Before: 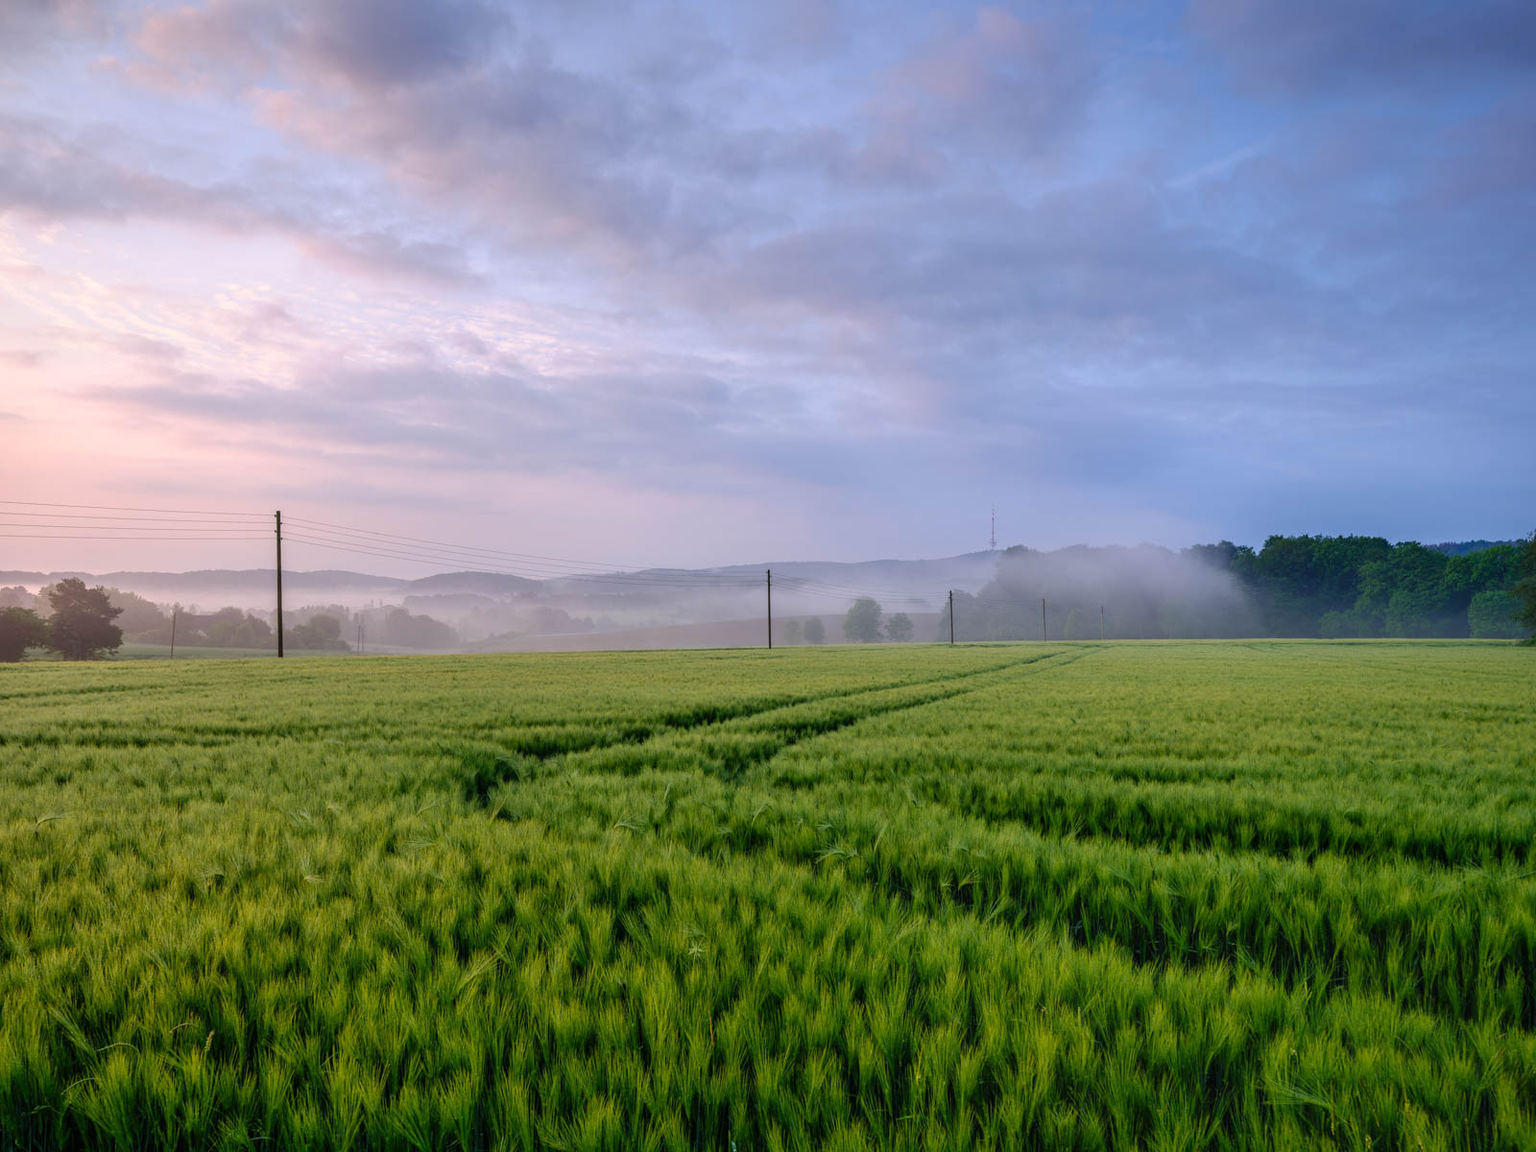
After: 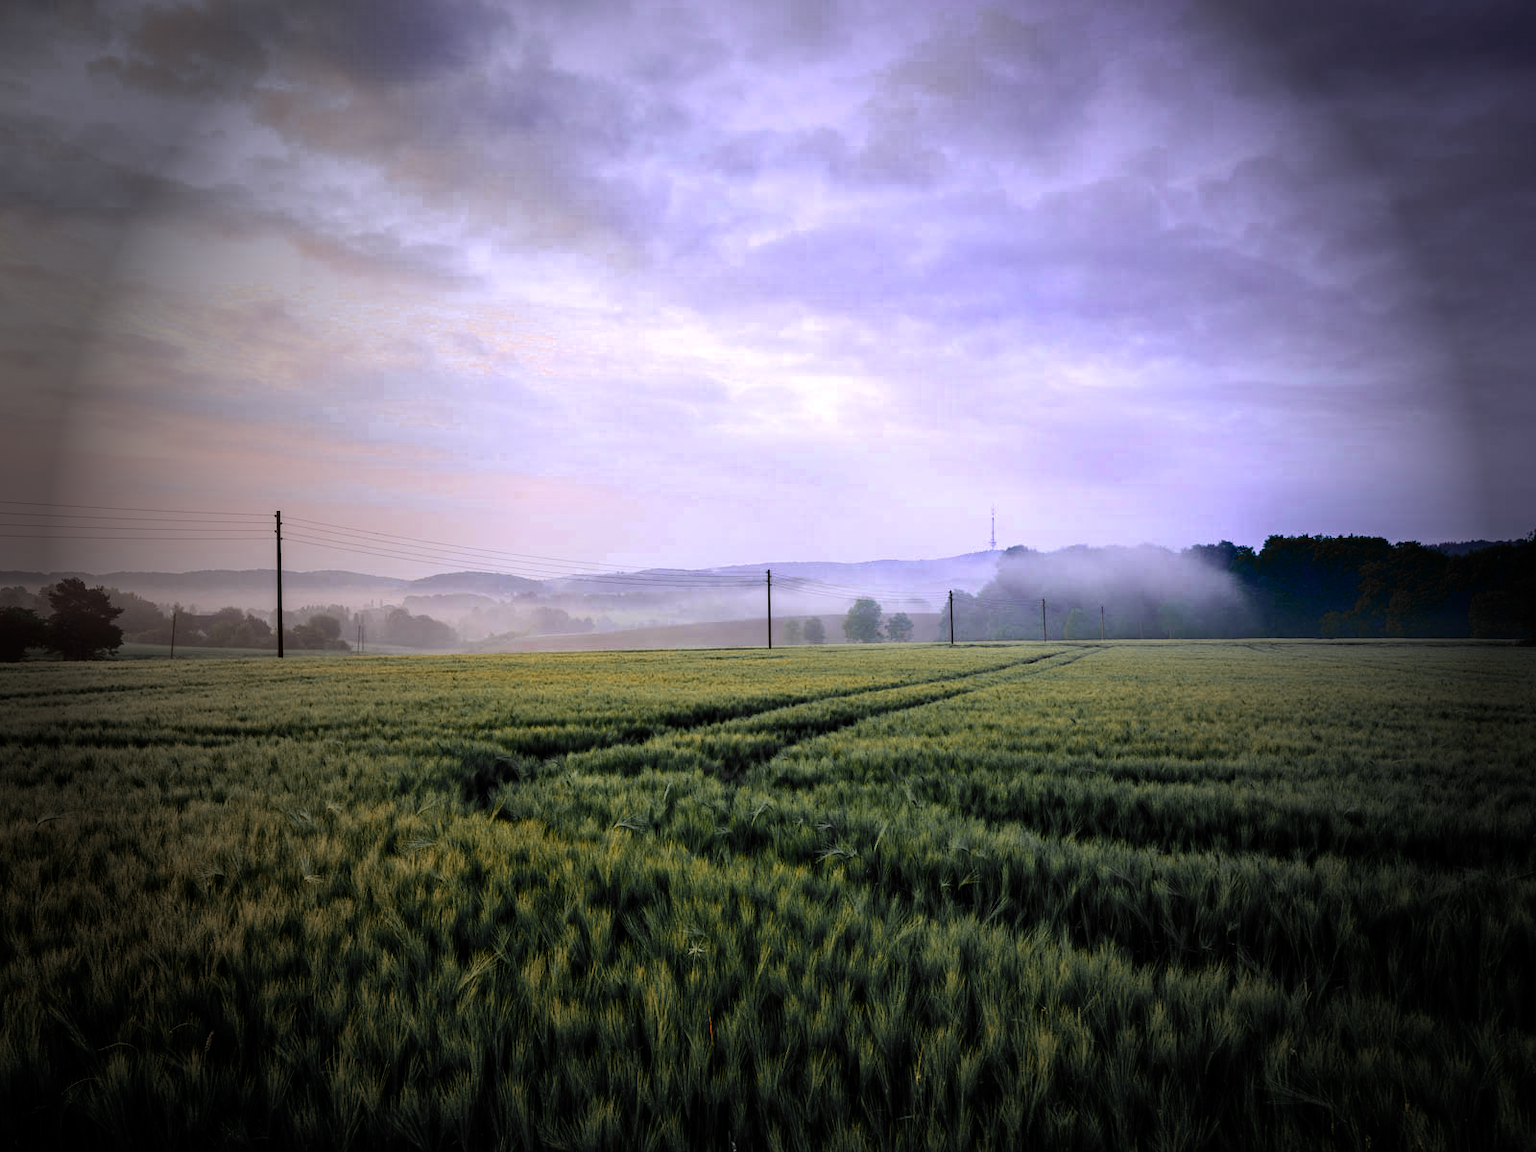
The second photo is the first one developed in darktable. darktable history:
vignetting: fall-off start 33.66%, fall-off radius 64.8%, brightness -0.887, width/height ratio 0.957
contrast brightness saturation: contrast 0.242, brightness -0.229, saturation 0.147
exposure: exposure 0.404 EV, compensate highlight preservation false
color zones: curves: ch0 [(0, 0.363) (0.128, 0.373) (0.25, 0.5) (0.402, 0.407) (0.521, 0.525) (0.63, 0.559) (0.729, 0.662) (0.867, 0.471)]; ch1 [(0, 0.515) (0.136, 0.618) (0.25, 0.5) (0.378, 0) (0.516, 0) (0.622, 0.593) (0.737, 0.819) (0.87, 0.593)]; ch2 [(0, 0.529) (0.128, 0.471) (0.282, 0.451) (0.386, 0.662) (0.516, 0.525) (0.633, 0.554) (0.75, 0.62) (0.875, 0.441)]
